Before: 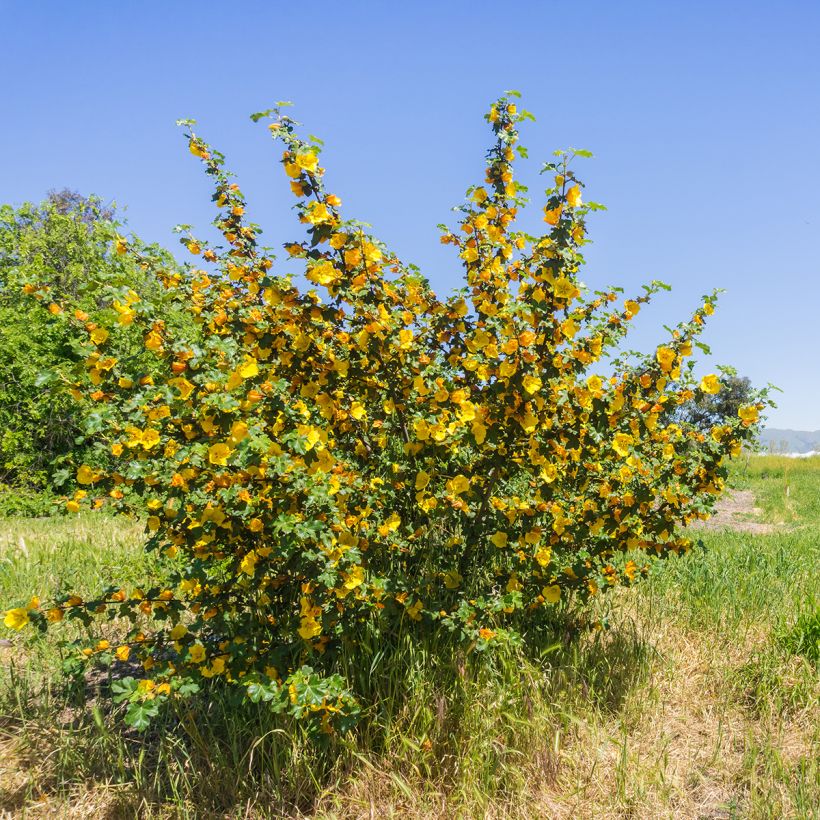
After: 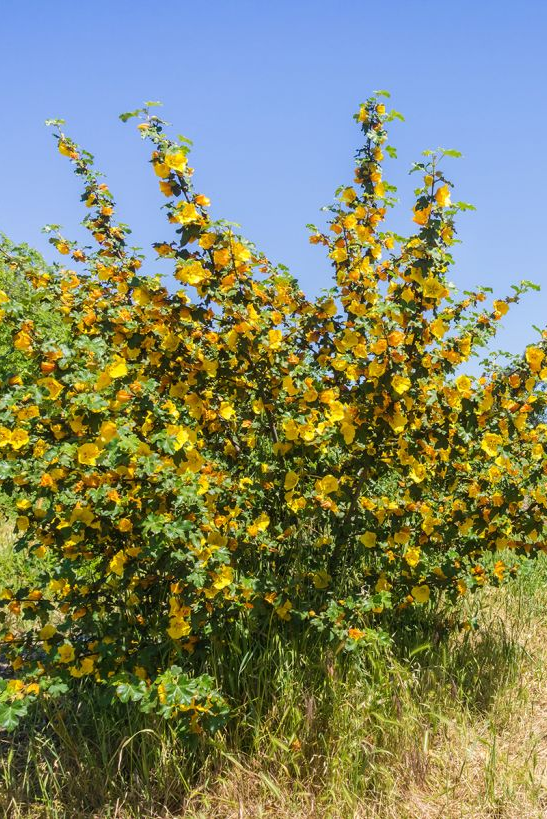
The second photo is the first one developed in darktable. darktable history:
tone equalizer: luminance estimator HSV value / RGB max
crop and rotate: left 16.087%, right 17.157%
